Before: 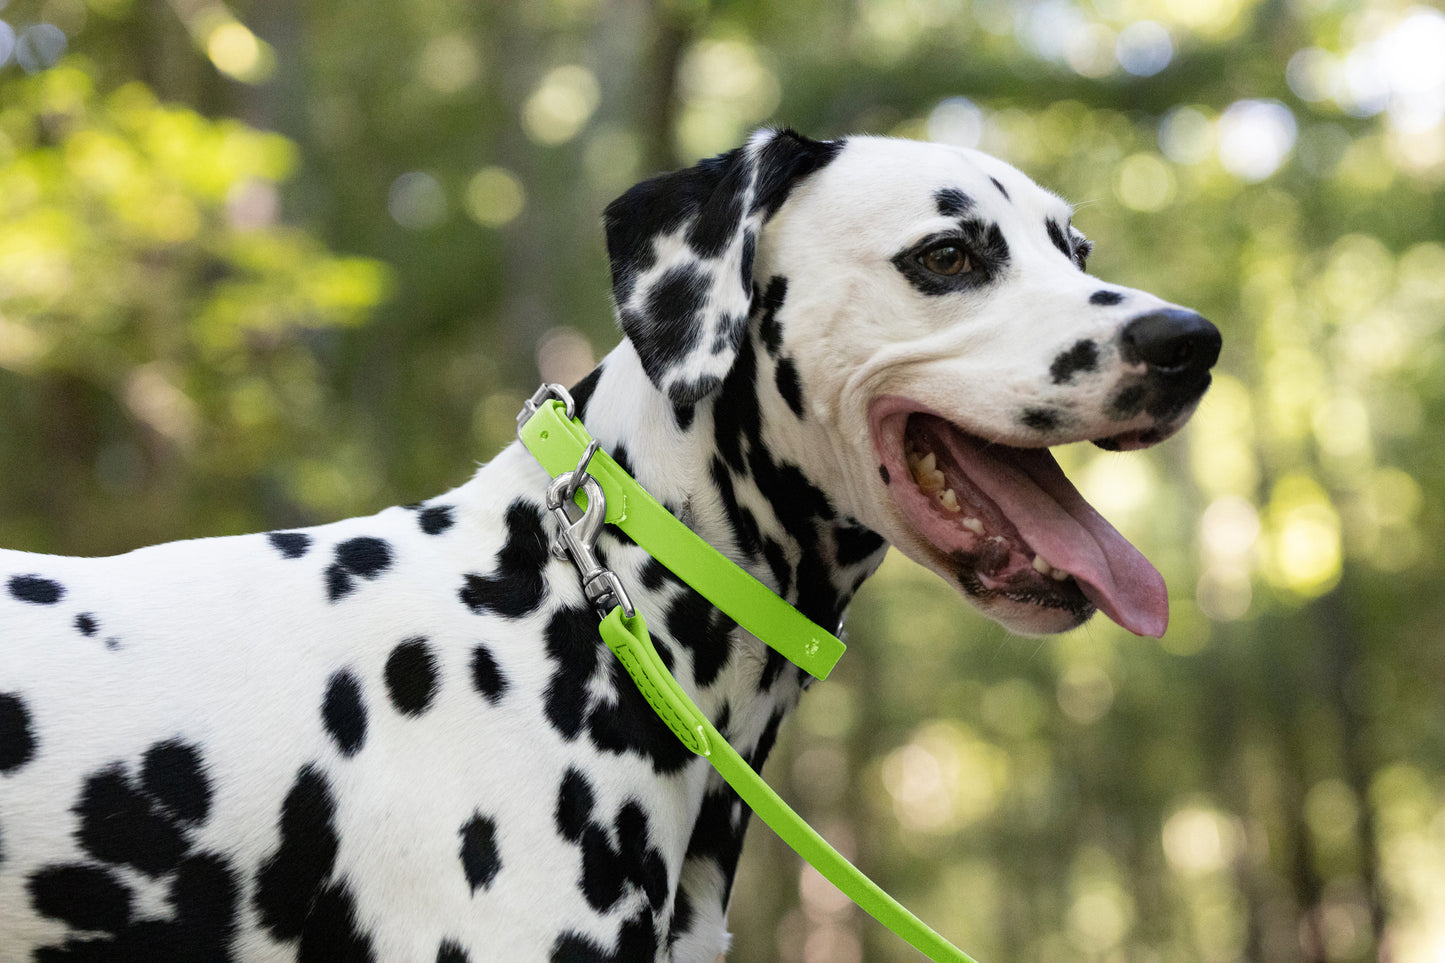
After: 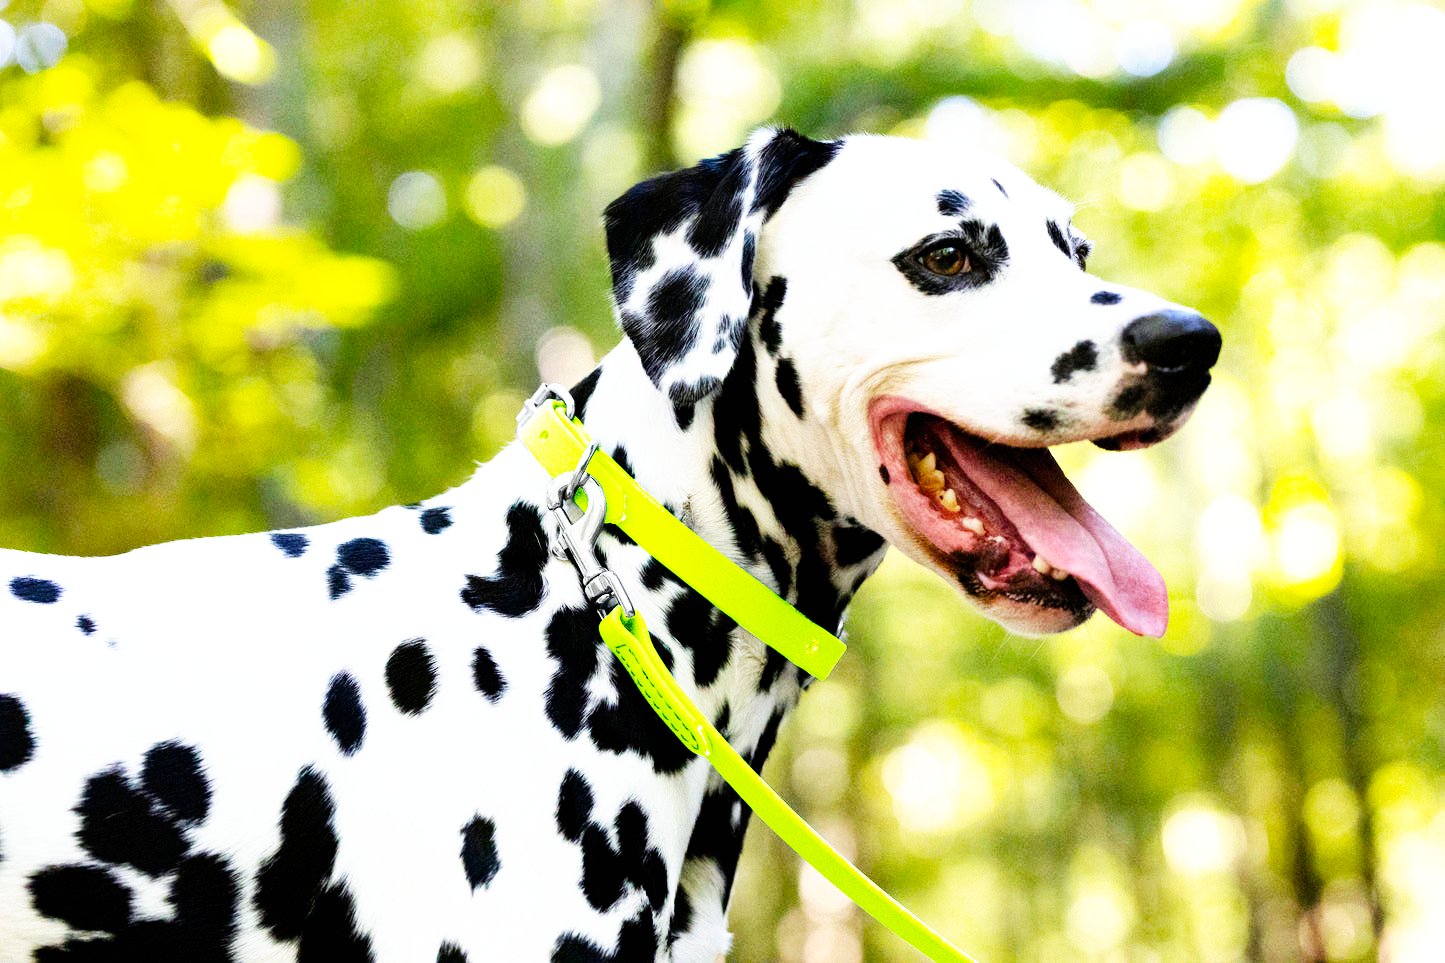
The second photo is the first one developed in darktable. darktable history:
white balance: red 0.982, blue 1.018
color balance rgb: perceptual saturation grading › global saturation 30%, global vibrance 20%
base curve: curves: ch0 [(0, 0) (0.007, 0.004) (0.027, 0.03) (0.046, 0.07) (0.207, 0.54) (0.442, 0.872) (0.673, 0.972) (1, 1)], preserve colors none
exposure: black level correction 0.003, exposure 0.383 EV, compensate highlight preservation false
